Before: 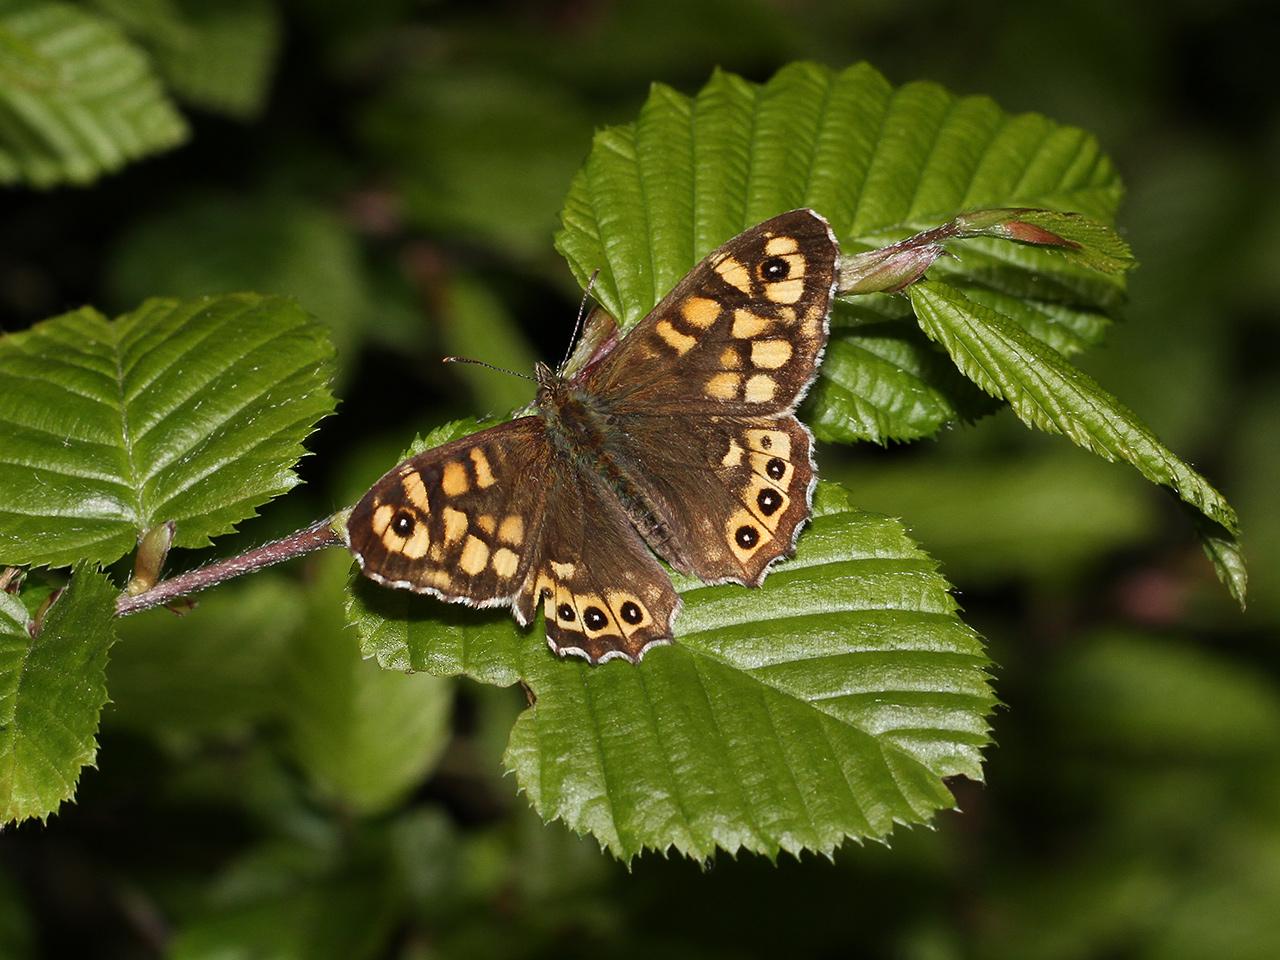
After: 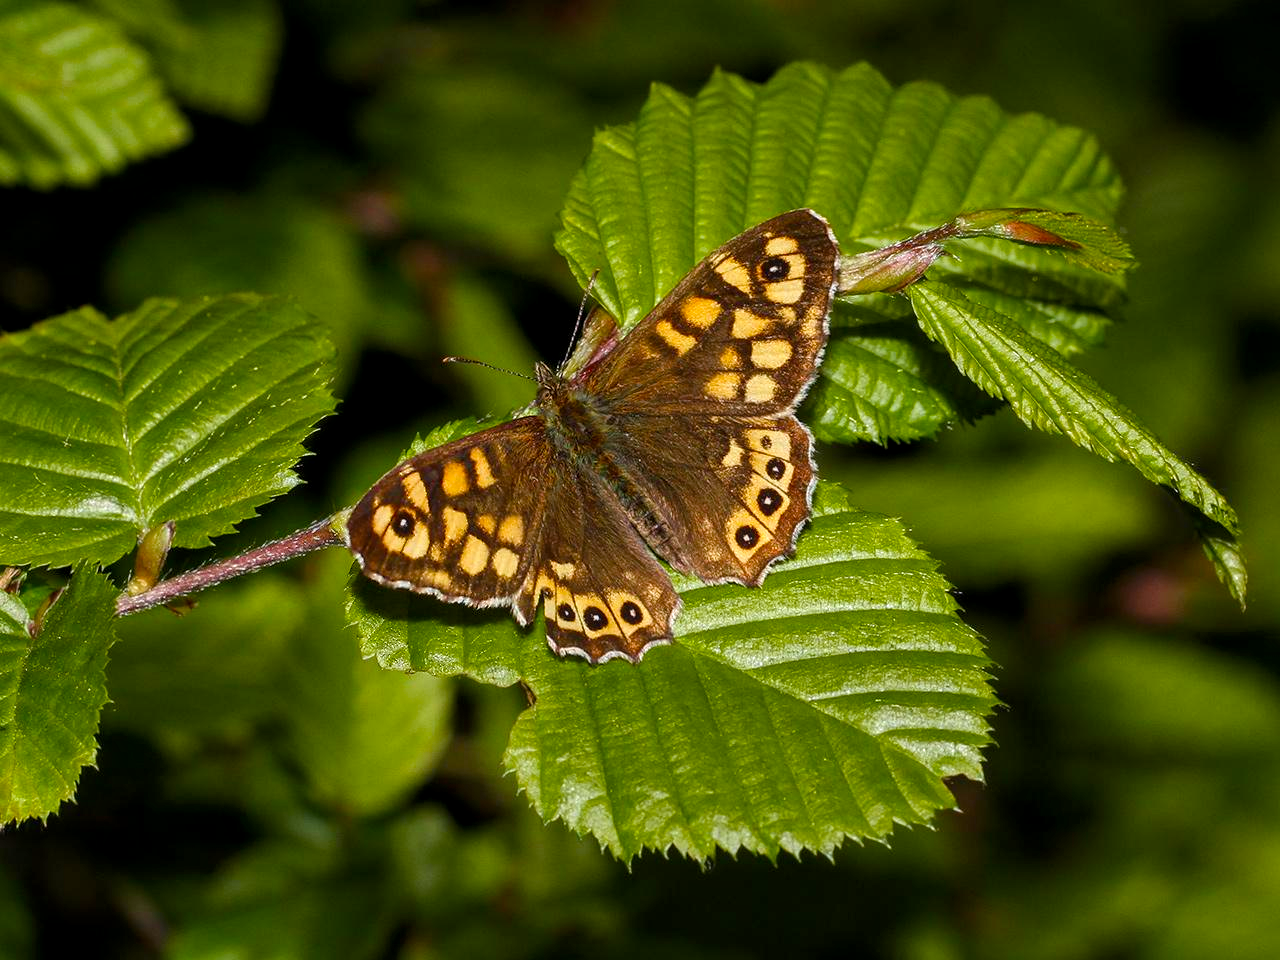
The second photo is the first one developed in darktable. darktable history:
velvia: strength 32%, mid-tones bias 0.2
local contrast: on, module defaults
